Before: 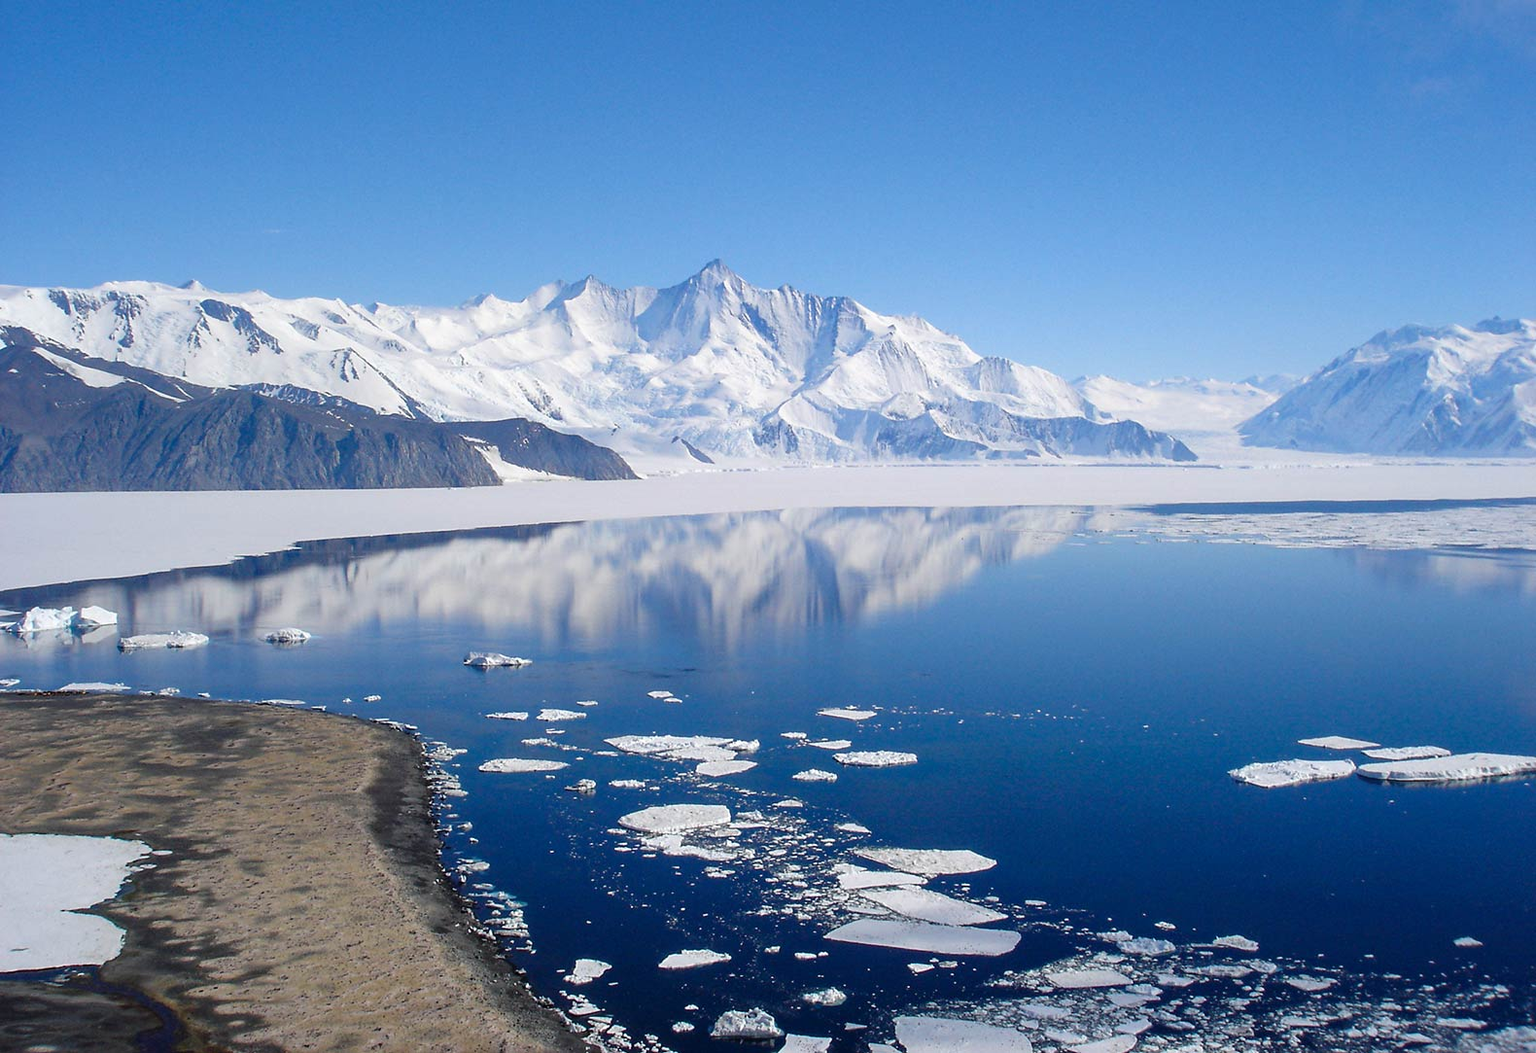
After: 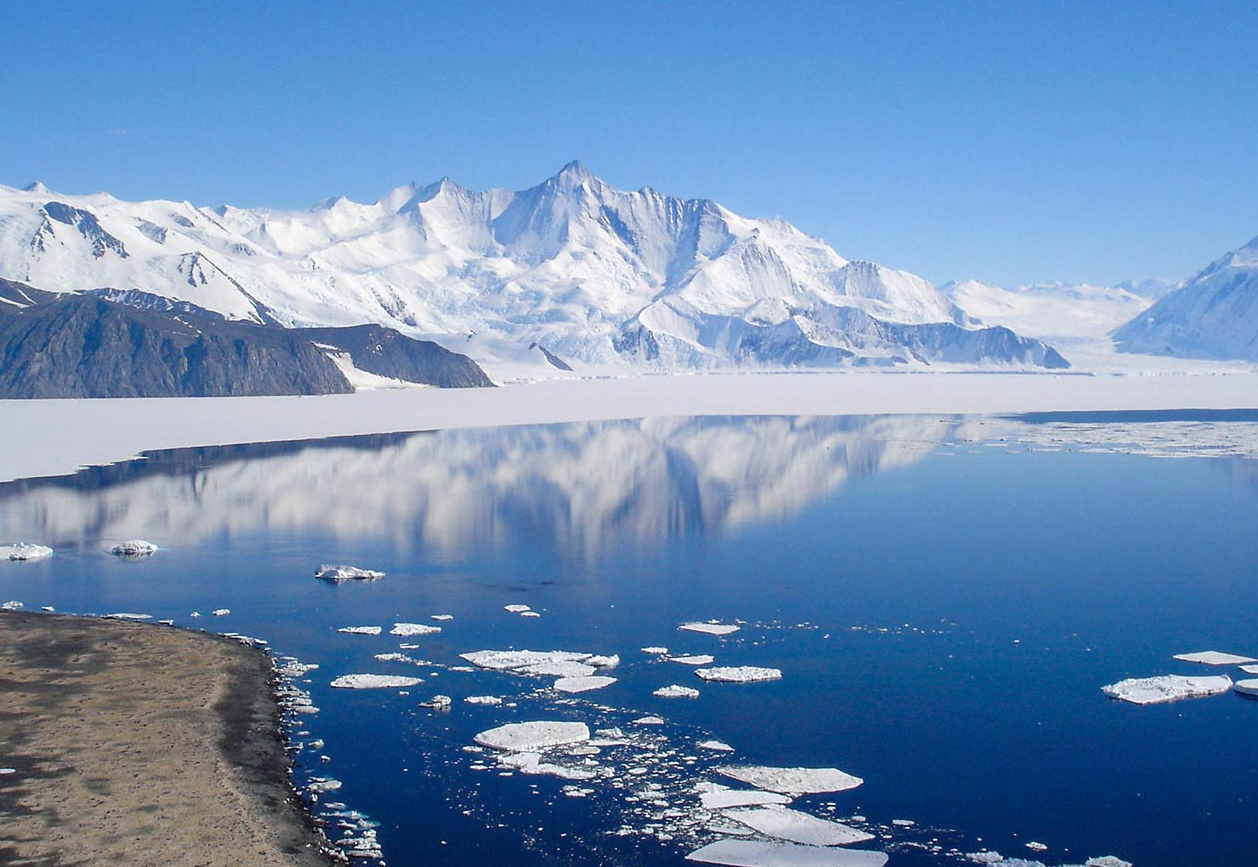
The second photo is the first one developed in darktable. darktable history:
crop and rotate: left 10.311%, top 9.846%, right 10.007%, bottom 10.091%
